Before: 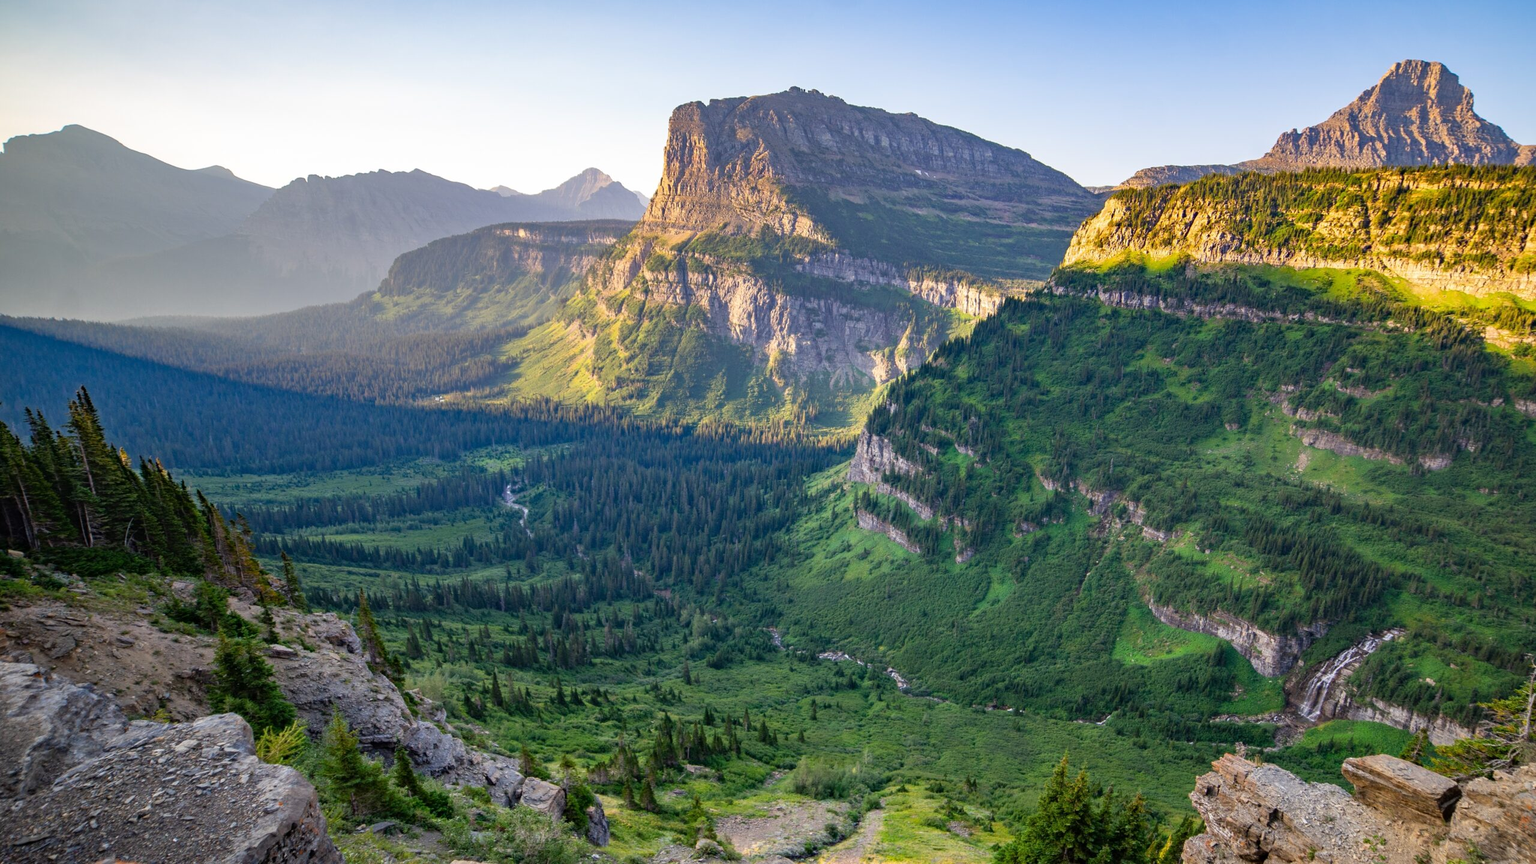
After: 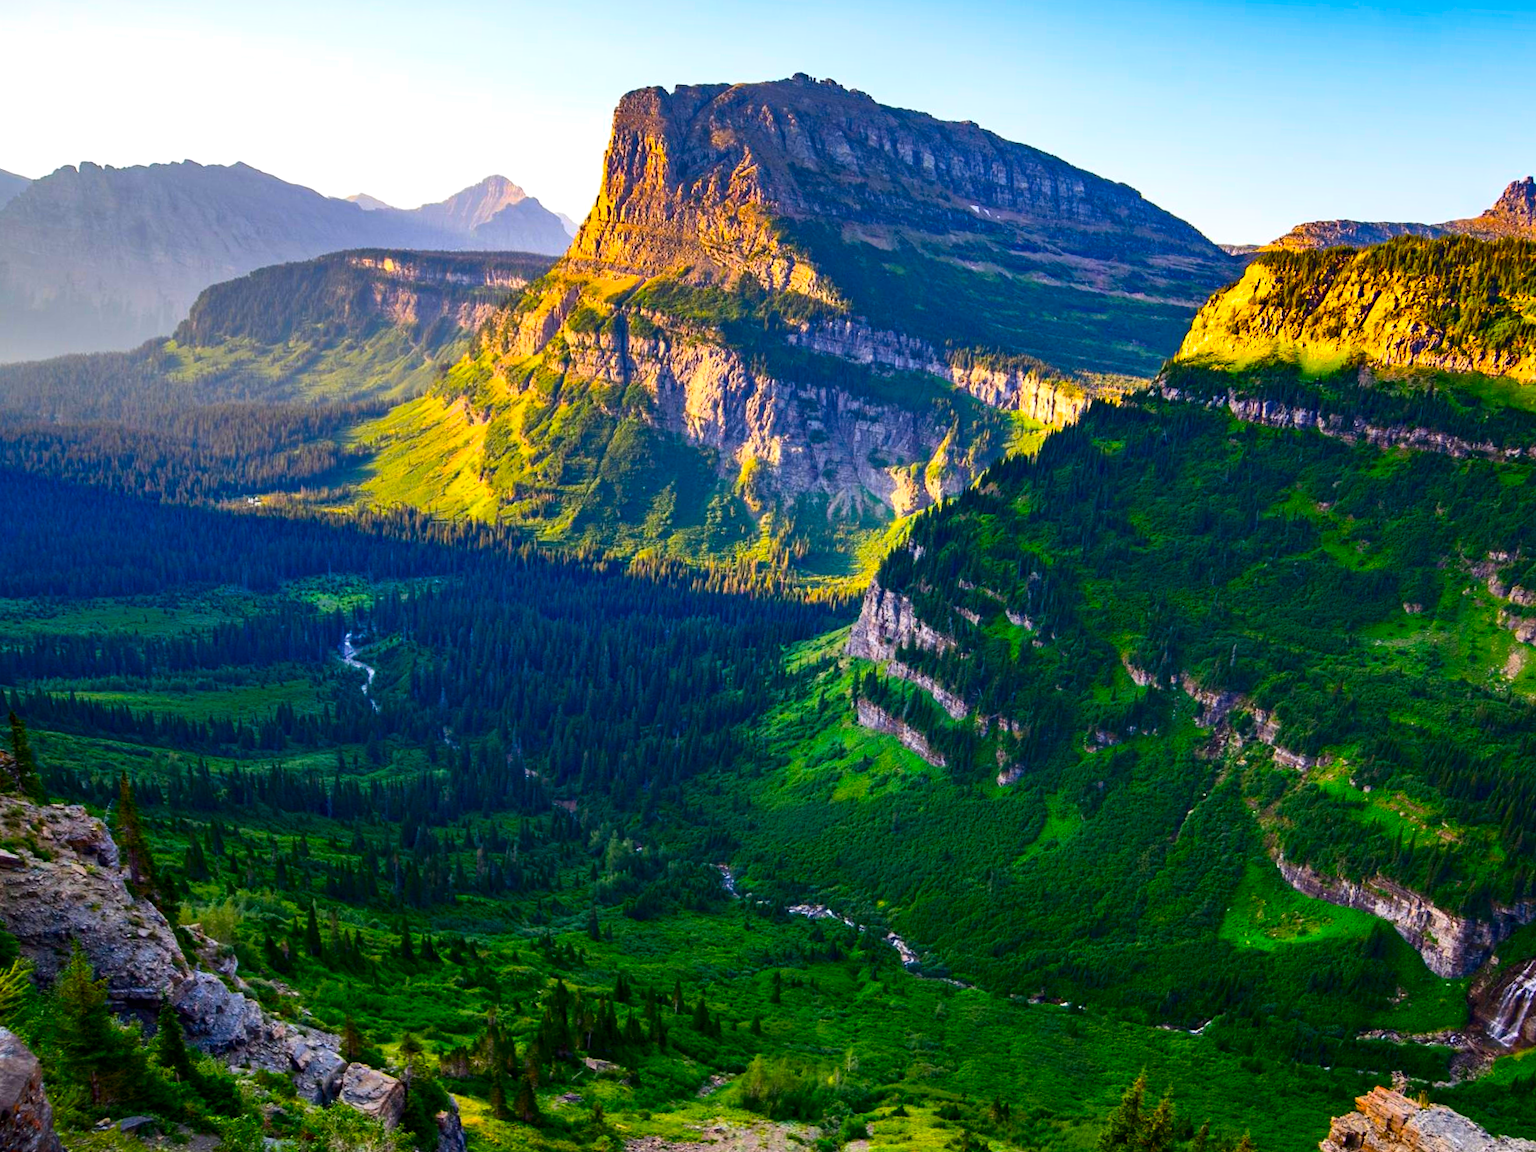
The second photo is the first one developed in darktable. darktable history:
crop and rotate: angle -3.27°, left 14.277%, top 0.028%, right 10.766%, bottom 0.028%
color balance rgb: linear chroma grading › global chroma 15%, perceptual saturation grading › global saturation 30%
contrast brightness saturation: contrast 0.21, brightness -0.11, saturation 0.21
color balance: contrast 6.48%, output saturation 113.3%
